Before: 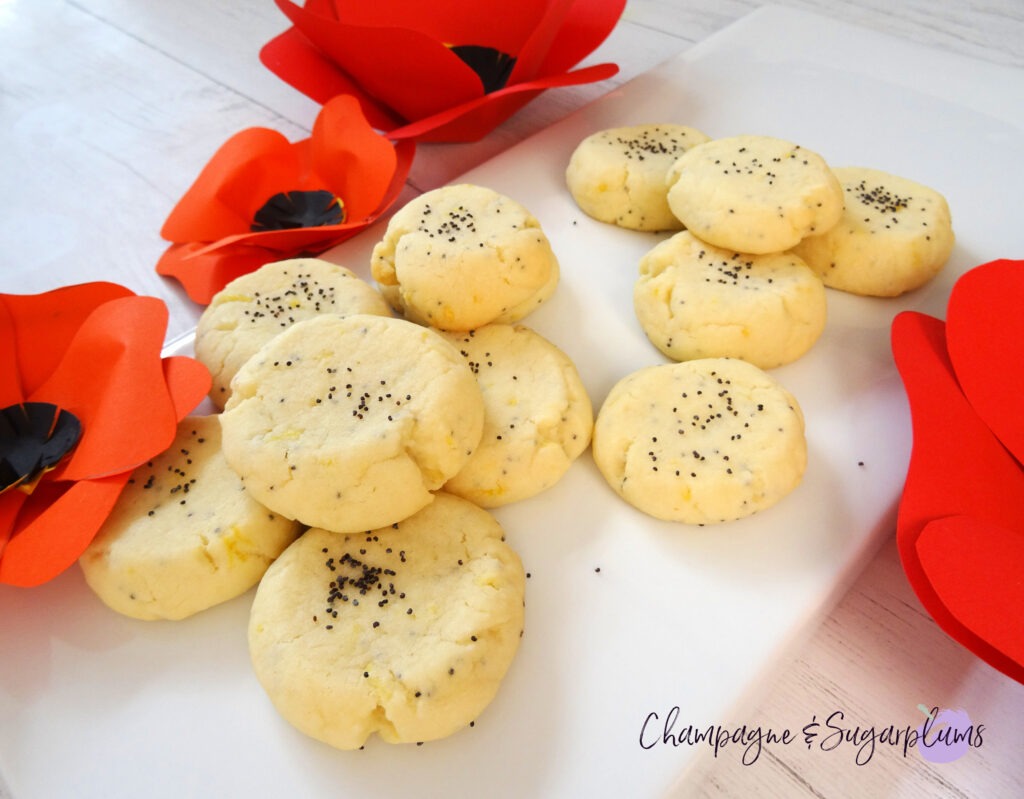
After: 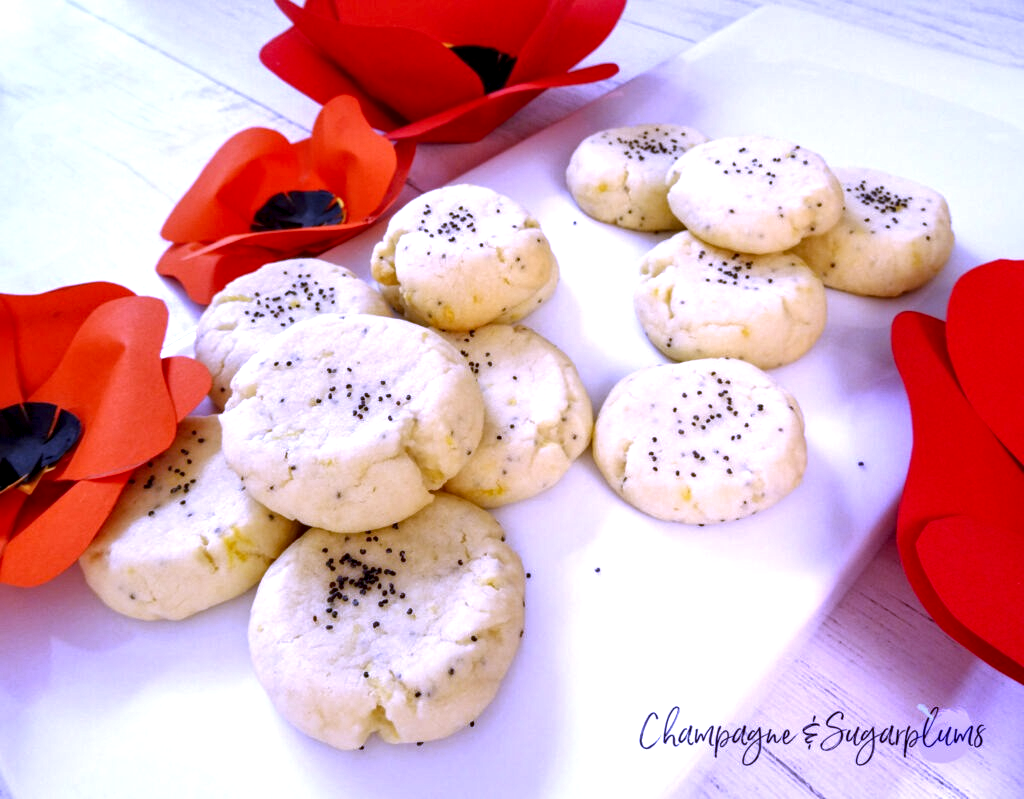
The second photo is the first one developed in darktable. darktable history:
white balance: red 0.98, blue 1.61
tone equalizer: -8 EV 0.25 EV, -7 EV 0.417 EV, -6 EV 0.417 EV, -5 EV 0.25 EV, -3 EV -0.25 EV, -2 EV -0.417 EV, -1 EV -0.417 EV, +0 EV -0.25 EV, edges refinement/feathering 500, mask exposure compensation -1.57 EV, preserve details guided filter
exposure: black level correction 0, exposure 0.5 EV, compensate highlight preservation false
local contrast: highlights 60%, shadows 60%, detail 160%
color balance: on, module defaults
